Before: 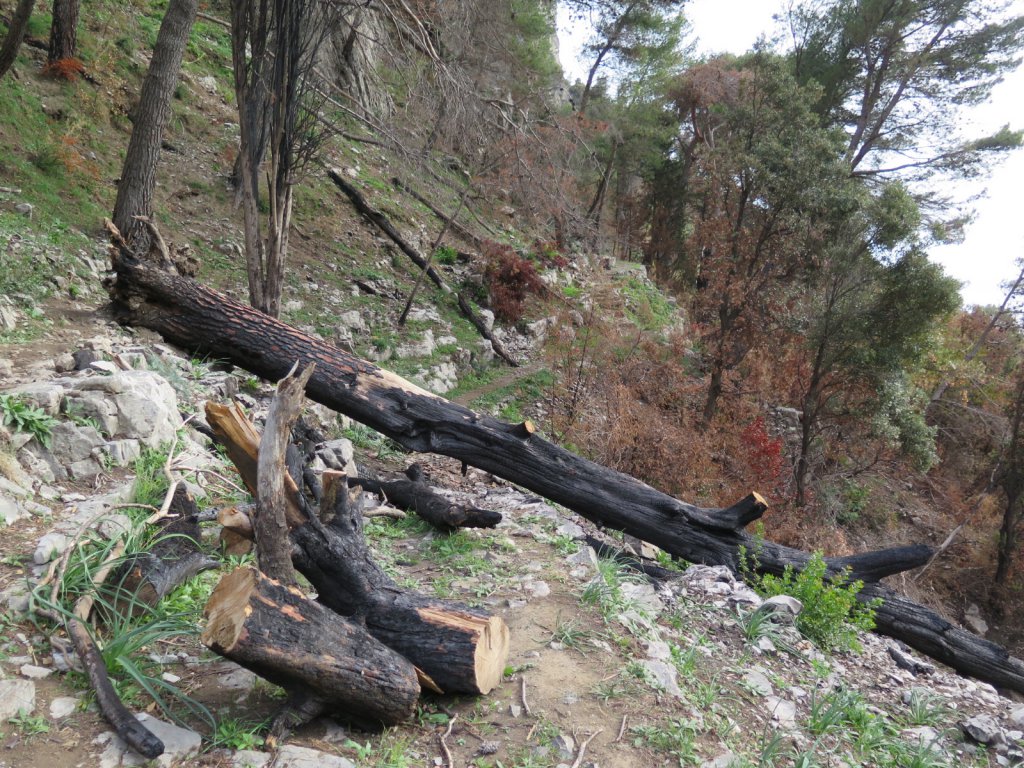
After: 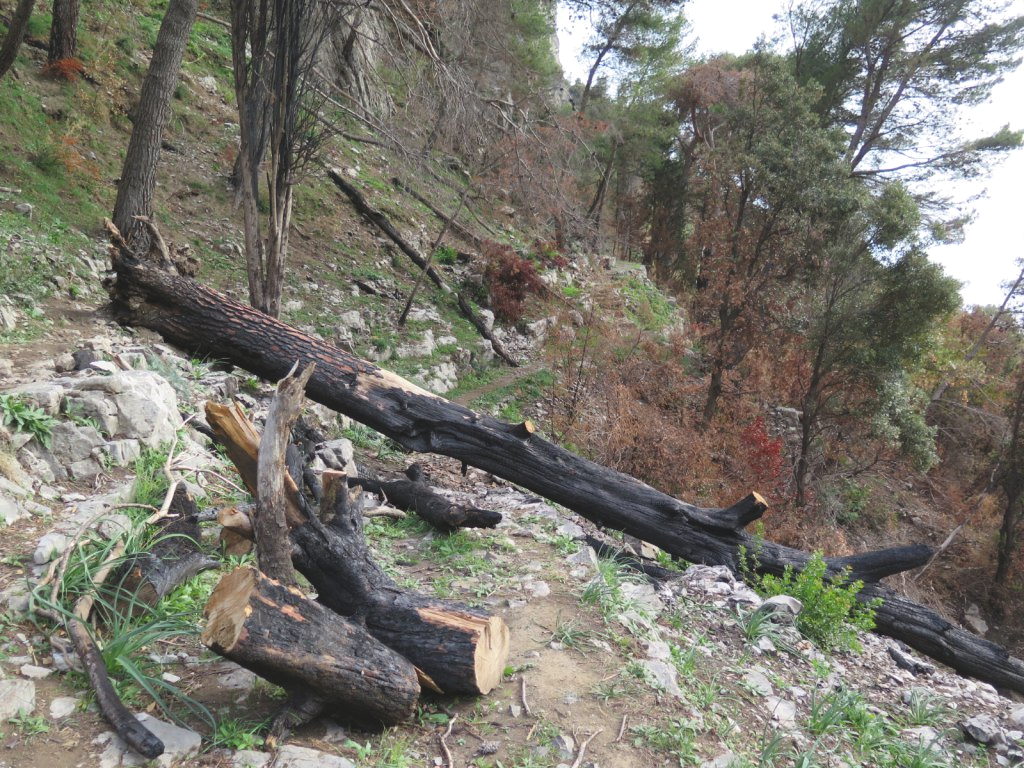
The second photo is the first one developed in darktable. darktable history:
exposure: black level correction -0.009, exposure 0.068 EV, compensate exposure bias true, compensate highlight preservation false
